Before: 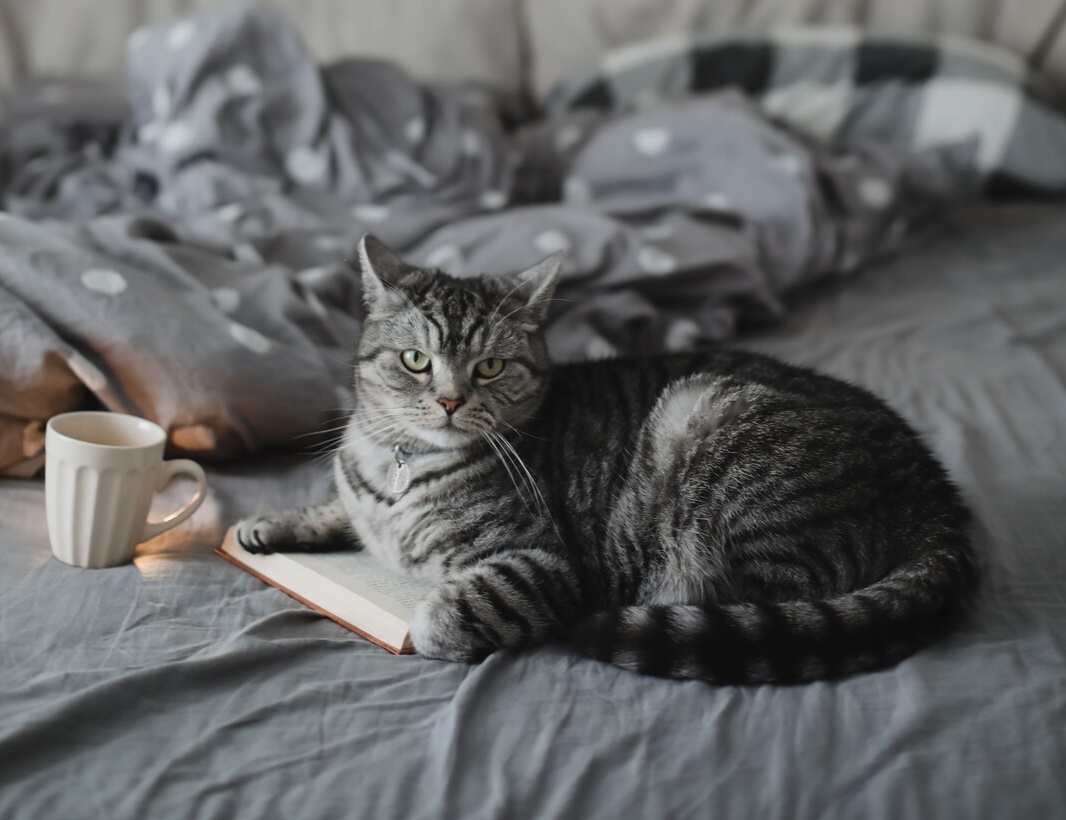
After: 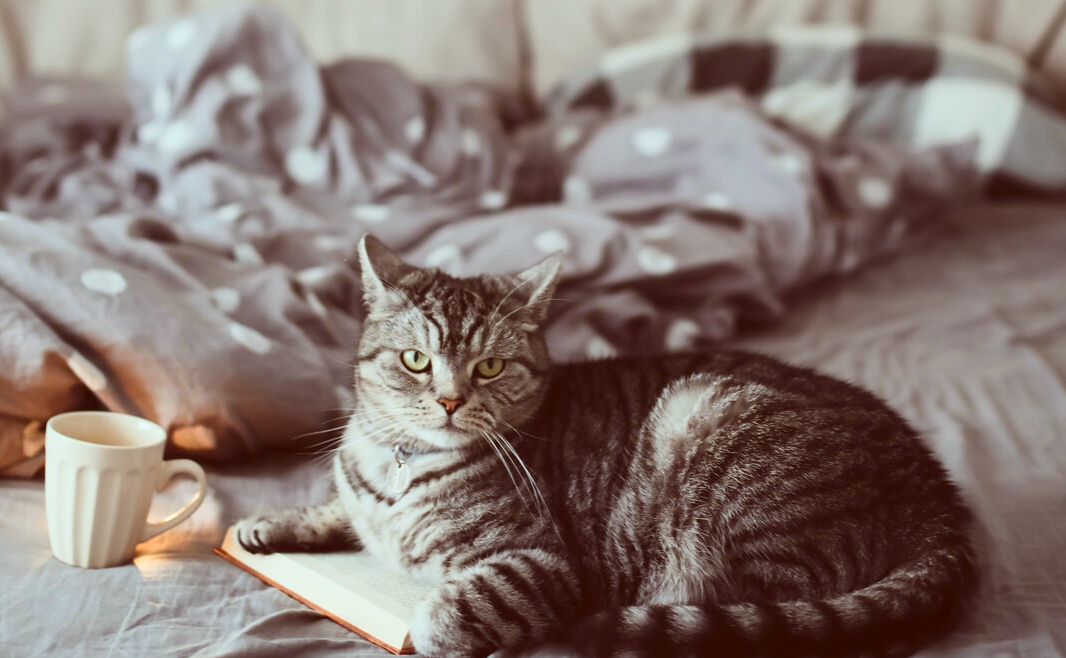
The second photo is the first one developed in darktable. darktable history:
color correction: highlights a* -7.23, highlights b* -0.161, shadows a* 20.08, shadows b* 11.73
crop: bottom 19.644%
contrast brightness saturation: contrast 0.24, brightness 0.26, saturation 0.39
